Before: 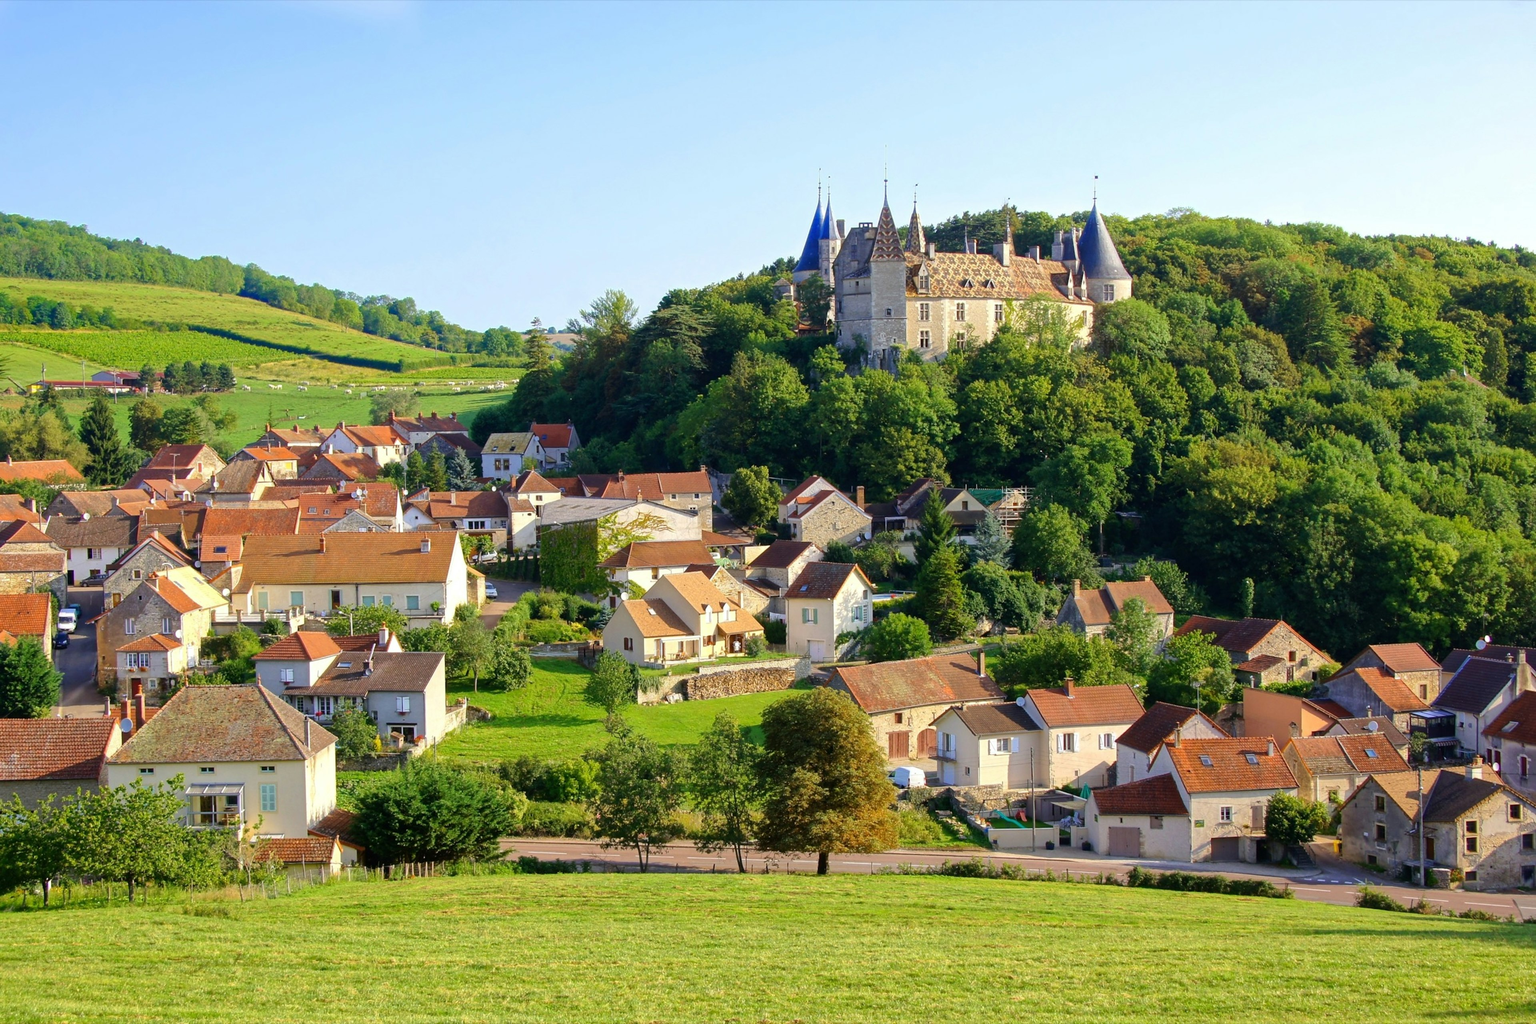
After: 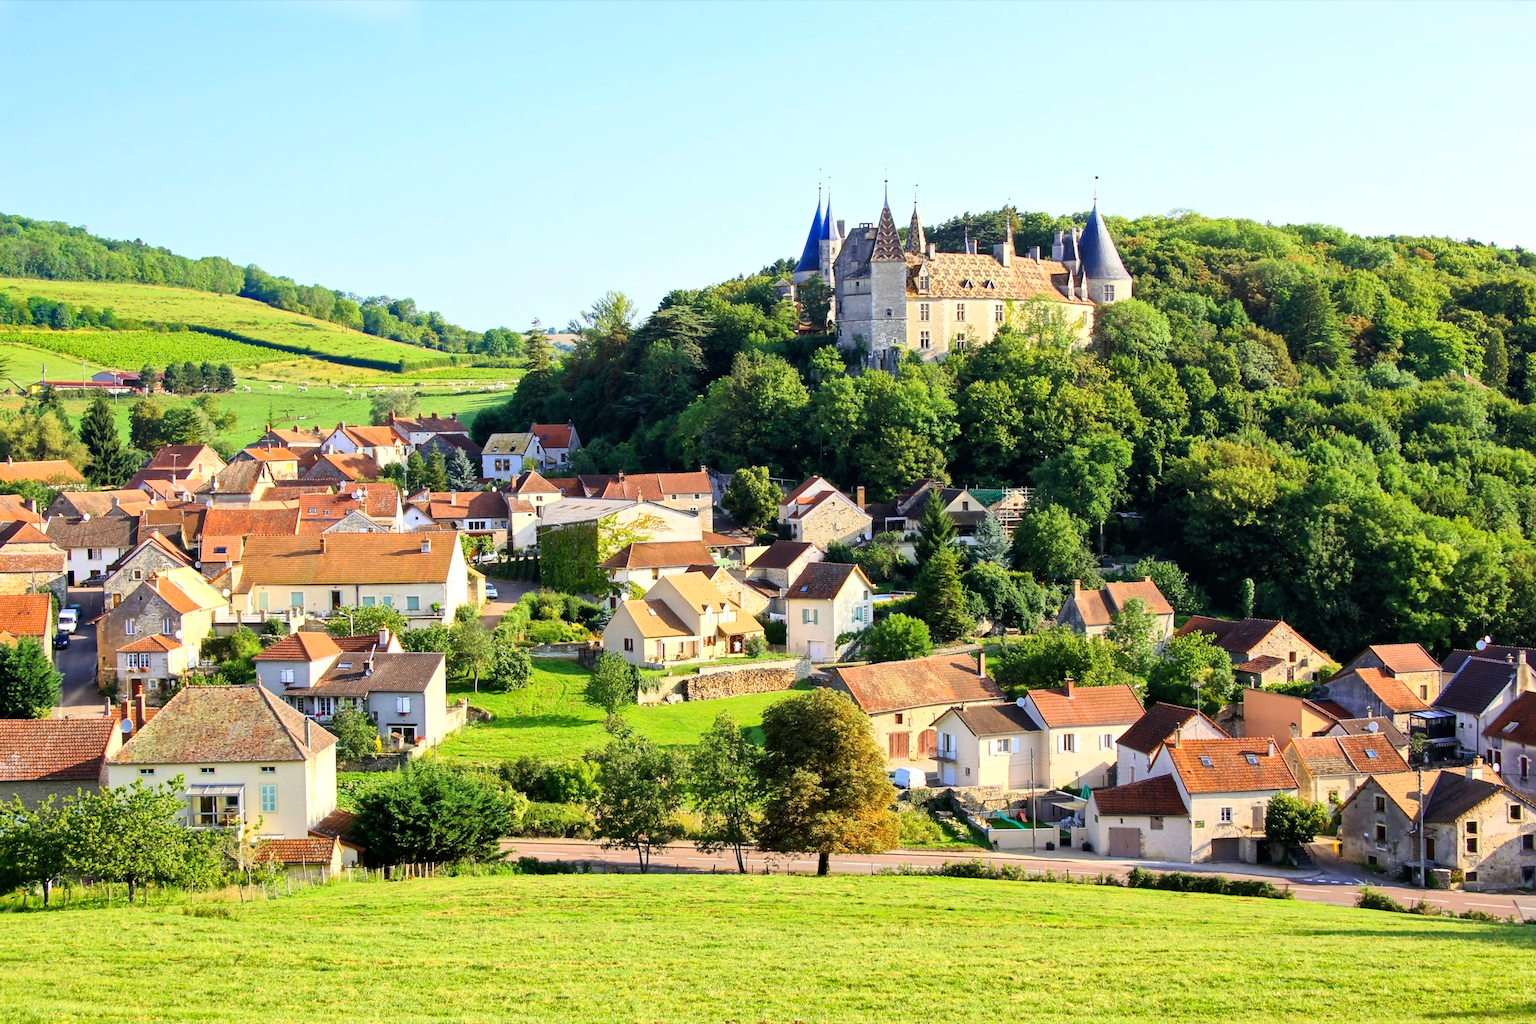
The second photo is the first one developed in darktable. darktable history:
base curve: curves: ch0 [(0, 0) (0.005, 0.002) (0.193, 0.295) (0.399, 0.664) (0.75, 0.928) (1, 1)]
shadows and highlights: shadows 32, highlights -32, soften with gaussian
